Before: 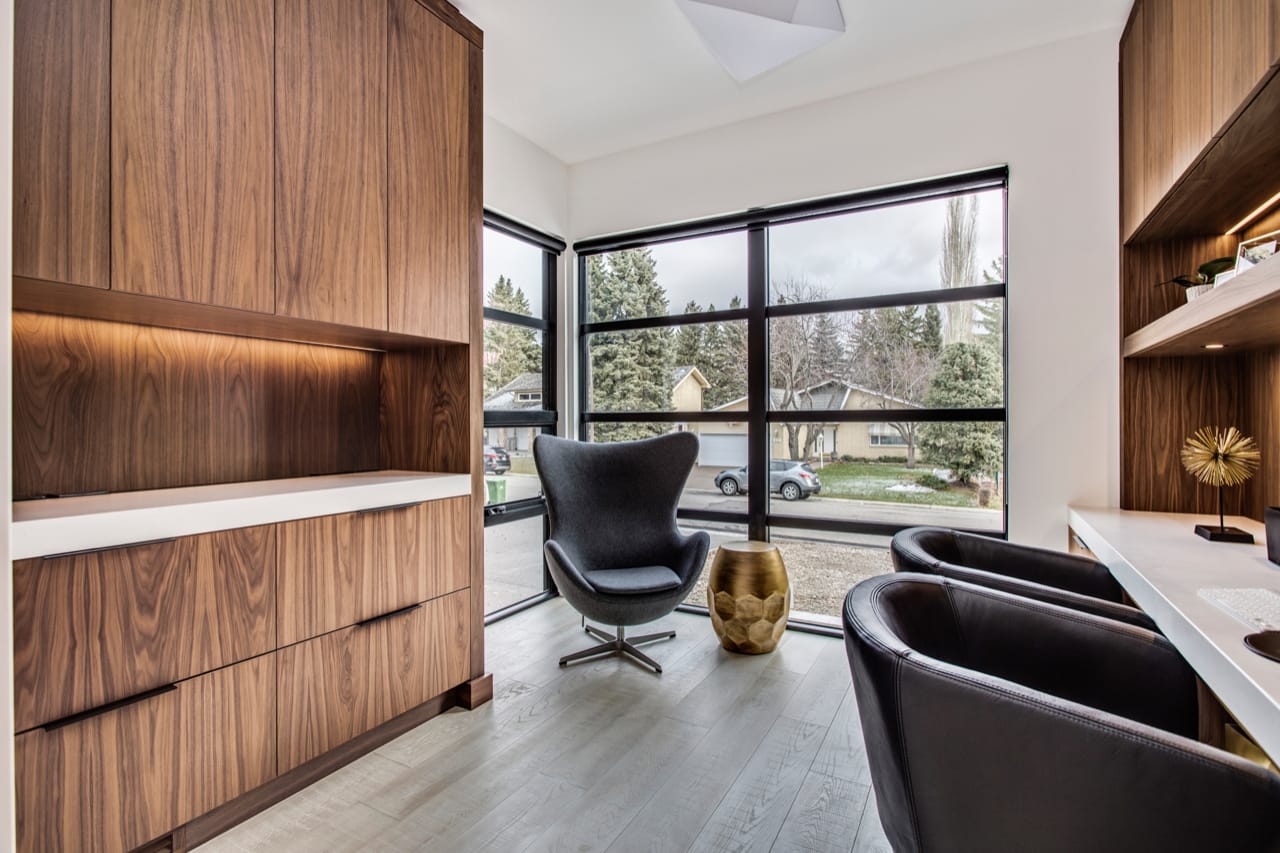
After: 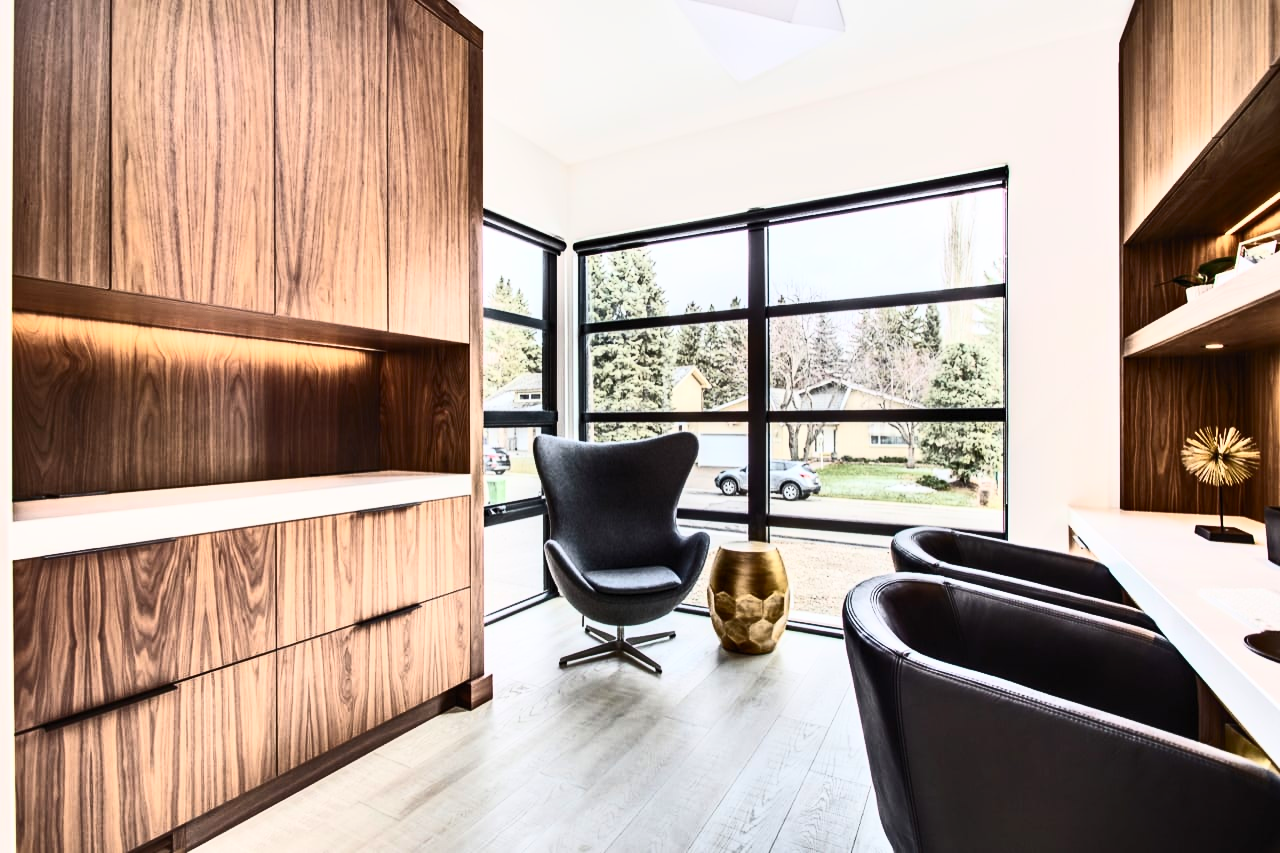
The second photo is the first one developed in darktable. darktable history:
contrast brightness saturation: contrast 0.62, brightness 0.34, saturation 0.14
